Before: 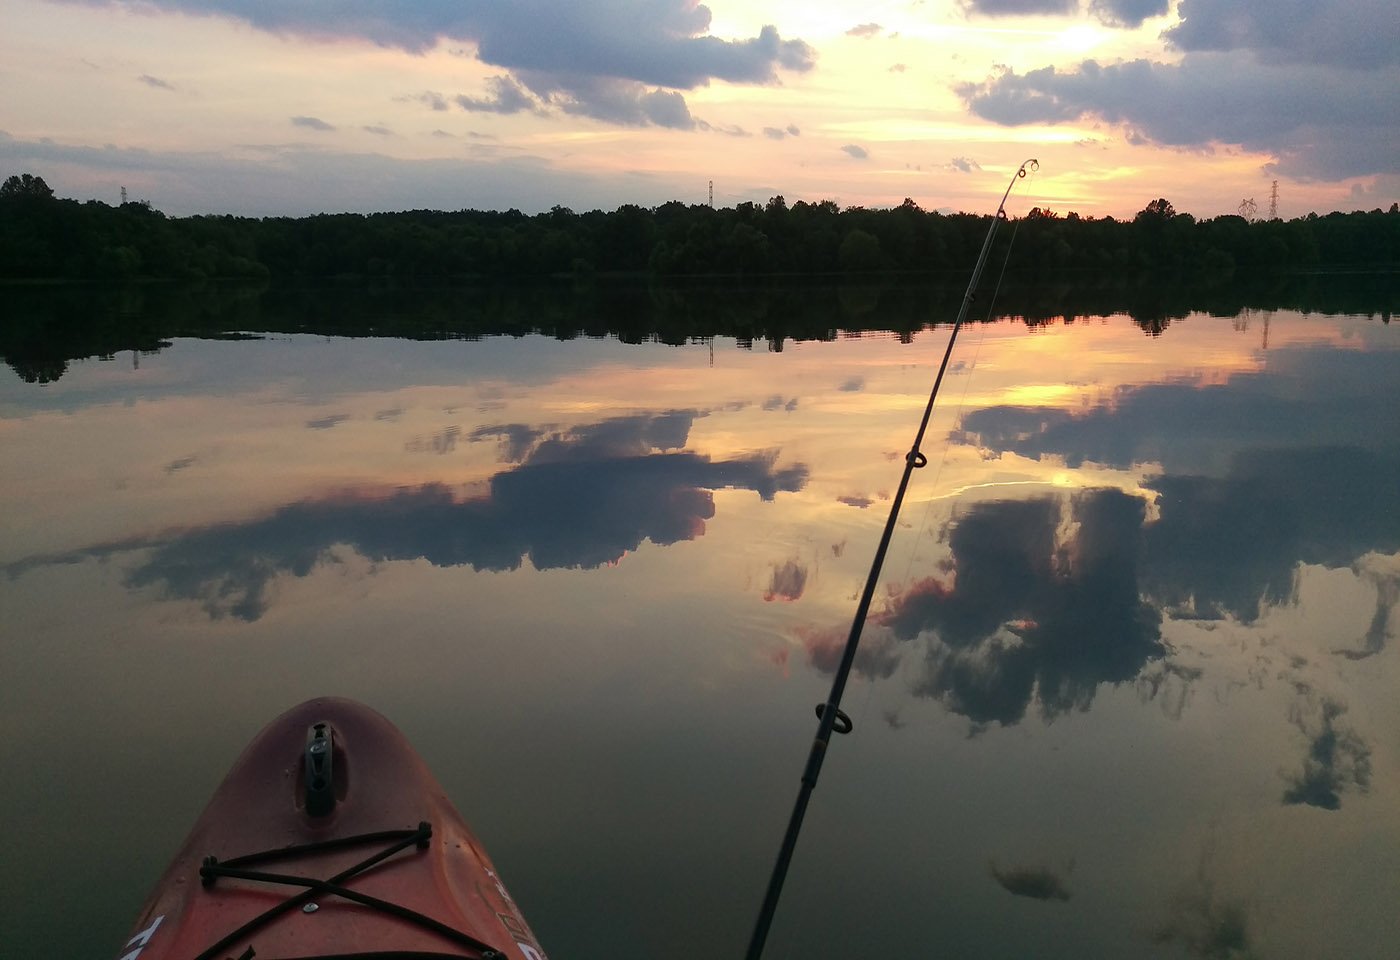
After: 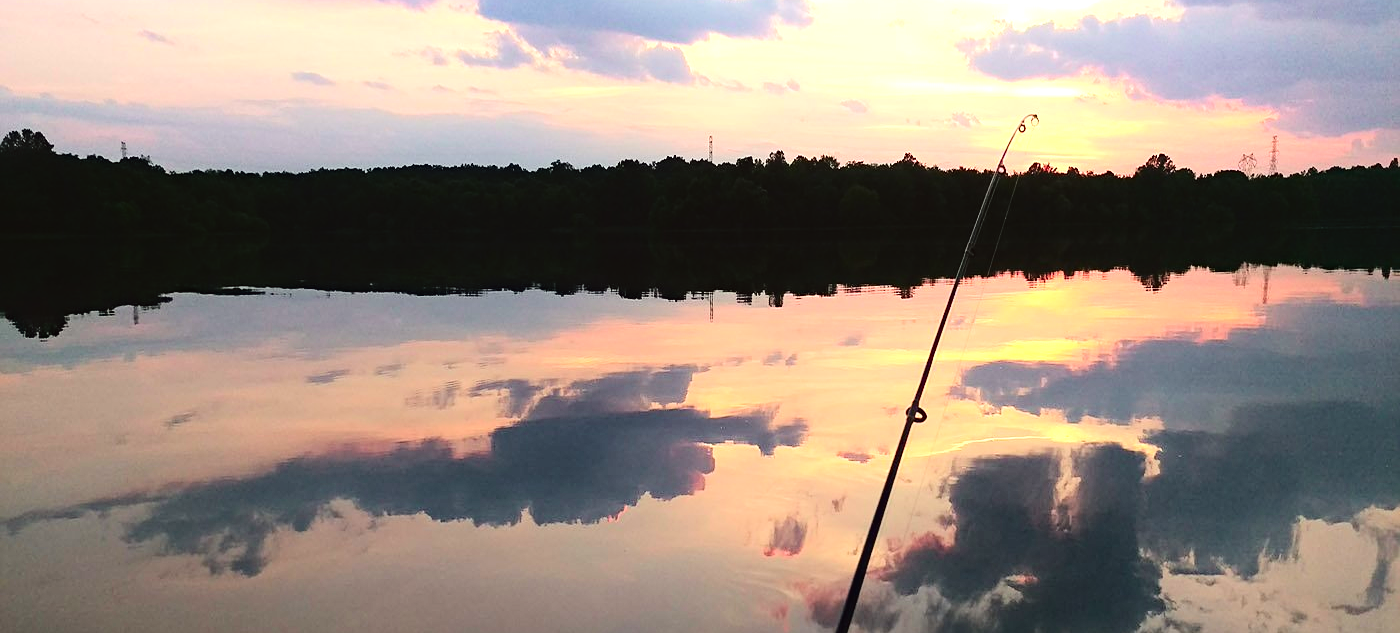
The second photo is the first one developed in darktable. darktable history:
tone curve: curves: ch0 [(0, 0.019) (0.204, 0.162) (0.491, 0.519) (0.748, 0.765) (1, 0.919)]; ch1 [(0, 0) (0.201, 0.113) (0.372, 0.282) (0.443, 0.434) (0.496, 0.504) (0.566, 0.585) (0.761, 0.803) (1, 1)]; ch2 [(0, 0) (0.434, 0.447) (0.483, 0.487) (0.555, 0.563) (0.697, 0.68) (1, 1)], color space Lab, independent channels, preserve colors none
sharpen: amount 0.2
crop and rotate: top 4.76%, bottom 29.225%
exposure: black level correction -0.004, exposure 0.054 EV, compensate highlight preservation false
contrast equalizer: octaves 7, y [[0.5, 0.488, 0.462, 0.461, 0.491, 0.5], [0.5 ×6], [0.5 ×6], [0 ×6], [0 ×6]], mix -0.191
haze removal: compatibility mode true, adaptive false
tone equalizer: -8 EV -1.08 EV, -7 EV -0.98 EV, -6 EV -0.869 EV, -5 EV -0.6 EV, -3 EV 0.575 EV, -2 EV 0.84 EV, -1 EV 0.988 EV, +0 EV 1.08 EV
